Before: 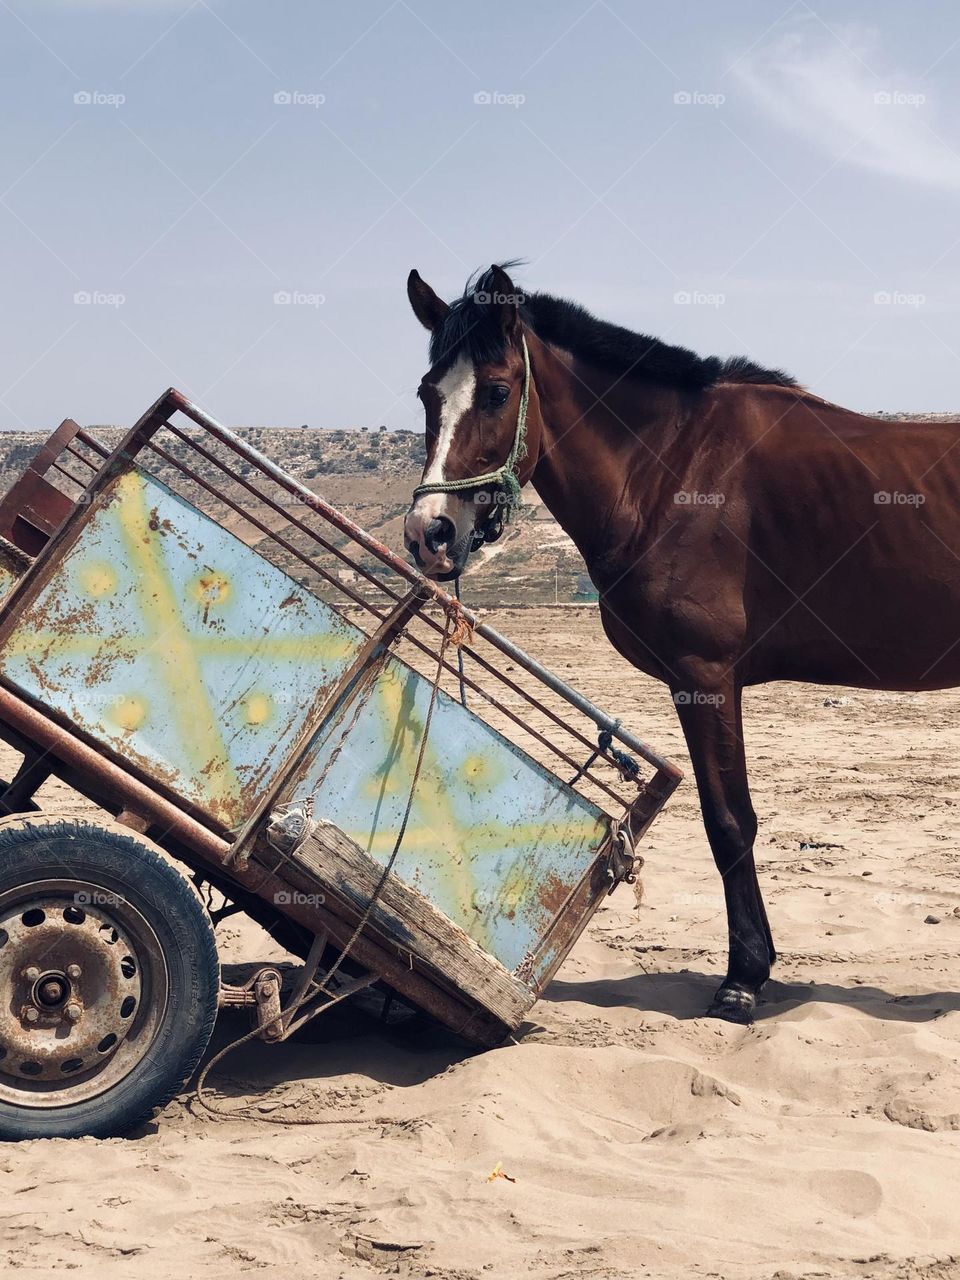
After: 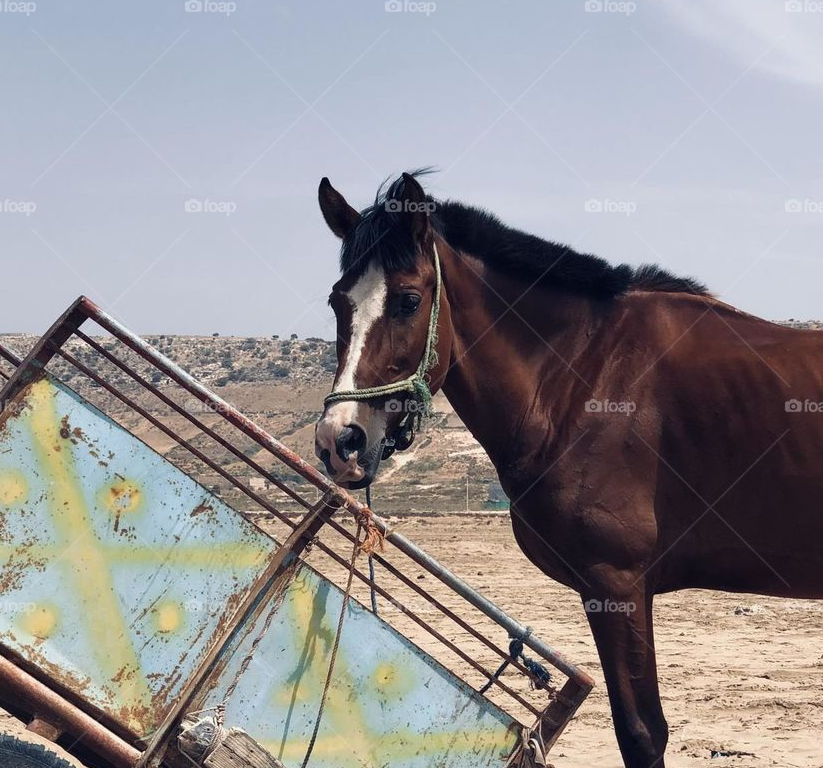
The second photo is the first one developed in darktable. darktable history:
shadows and highlights: shadows 4.48, highlights -17.12, soften with gaussian
crop and rotate: left 9.324%, top 7.213%, right 4.905%, bottom 32.784%
